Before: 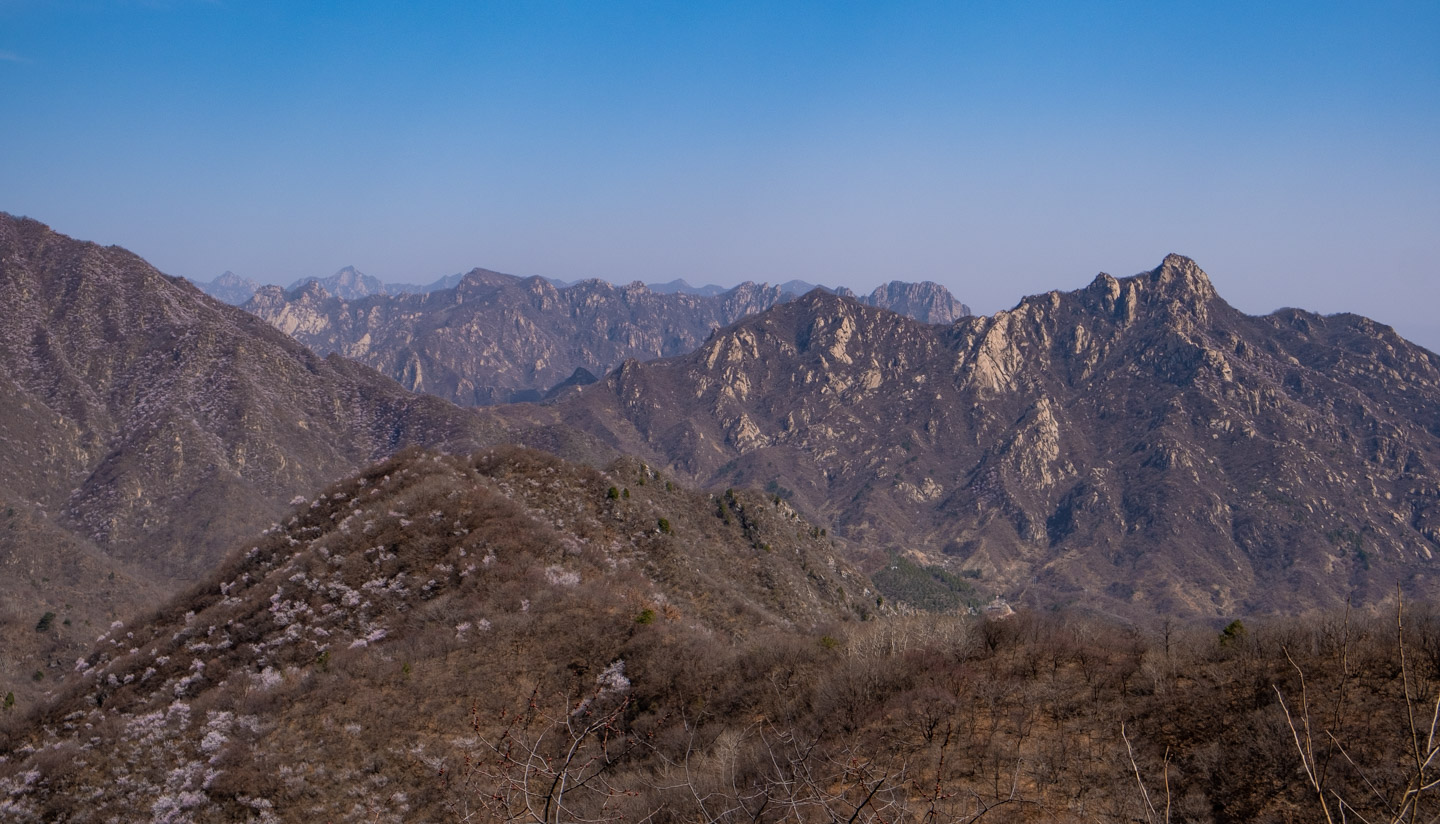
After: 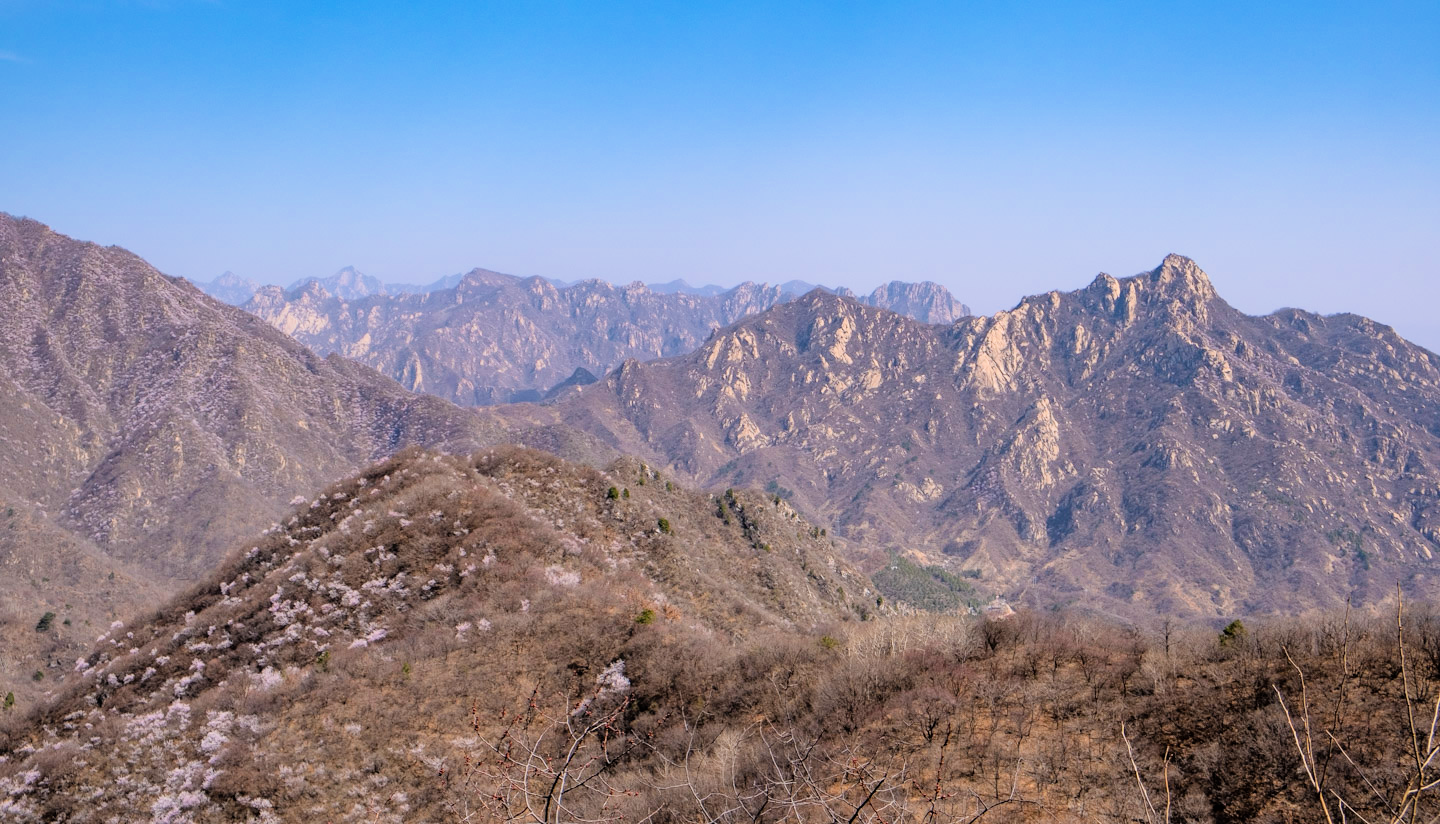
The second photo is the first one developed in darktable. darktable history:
filmic rgb: black relative exposure -7.48 EV, white relative exposure 4.83 EV, hardness 3.4, color science v6 (2022)
exposure: exposure 1.5 EV, compensate highlight preservation false
